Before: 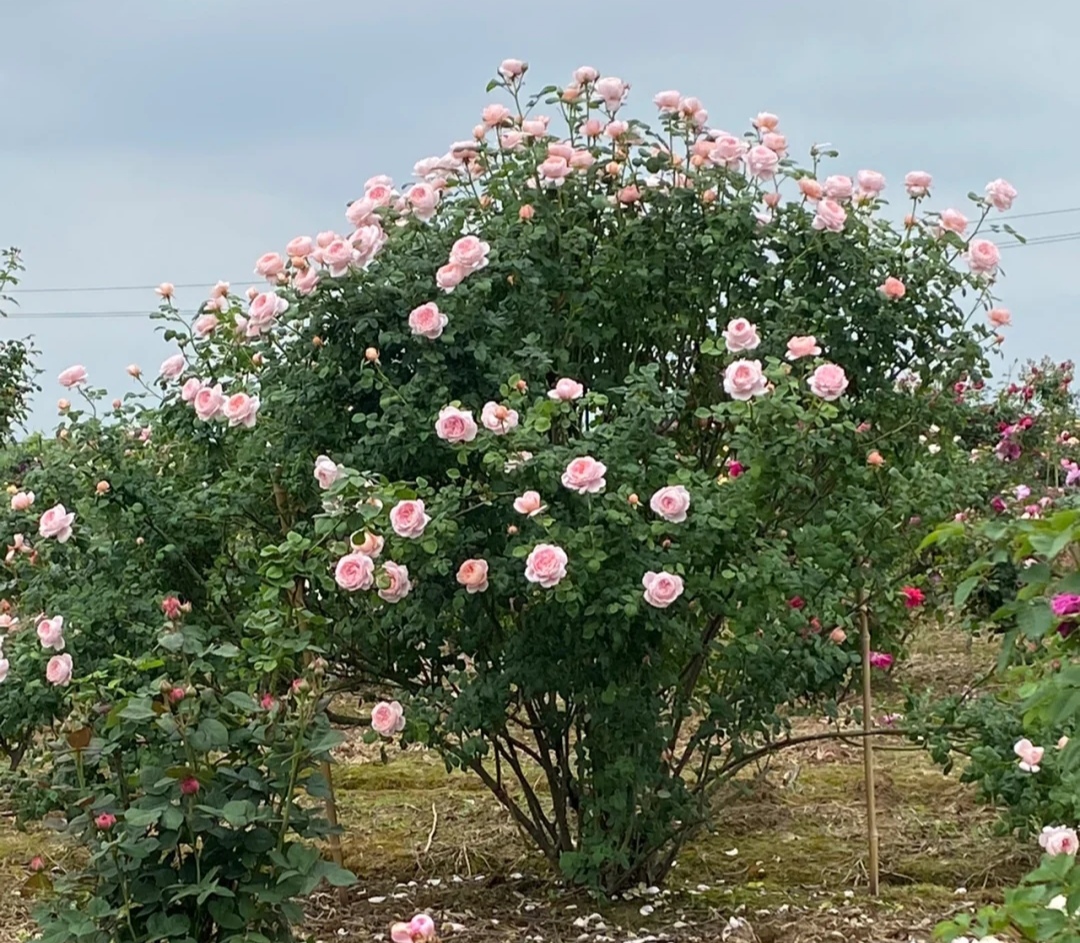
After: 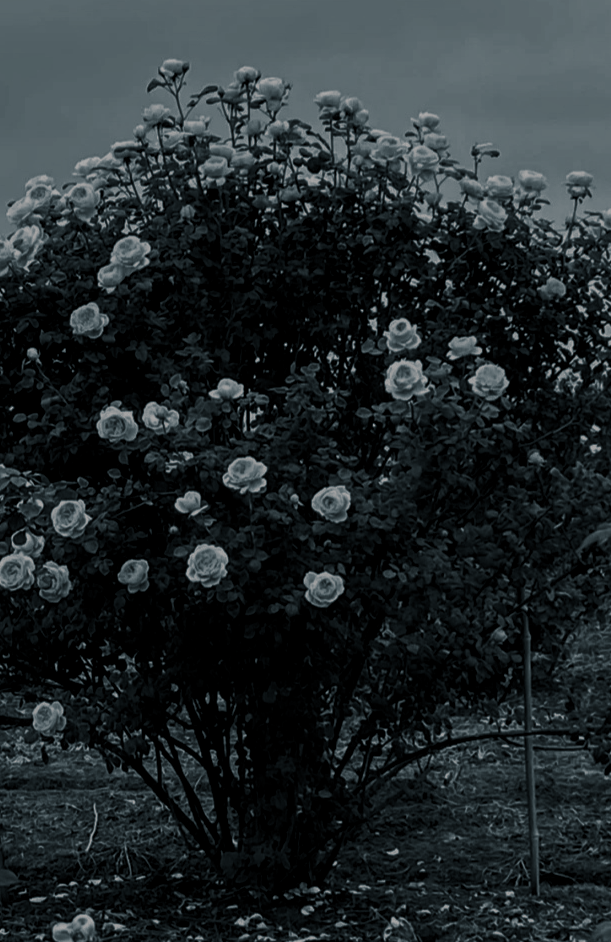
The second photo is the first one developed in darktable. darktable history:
crop: left 31.458%, top 0%, right 11.876%
local contrast: on, module defaults
exposure: black level correction 0, exposure -0.721 EV, compensate highlight preservation false
contrast brightness saturation: brightness -0.52
monochrome: on, module defaults
sharpen: radius 2.883, amount 0.868, threshold 47.523
split-toning: shadows › hue 205.2°, shadows › saturation 0.29, highlights › hue 50.4°, highlights › saturation 0.38, balance -49.9
color zones: curves: ch0 [(0.25, 0.5) (0.423, 0.5) (0.443, 0.5) (0.521, 0.756) (0.568, 0.5) (0.576, 0.5) (0.75, 0.5)]; ch1 [(0.25, 0.5) (0.423, 0.5) (0.443, 0.5) (0.539, 0.873) (0.624, 0.565) (0.631, 0.5) (0.75, 0.5)]
